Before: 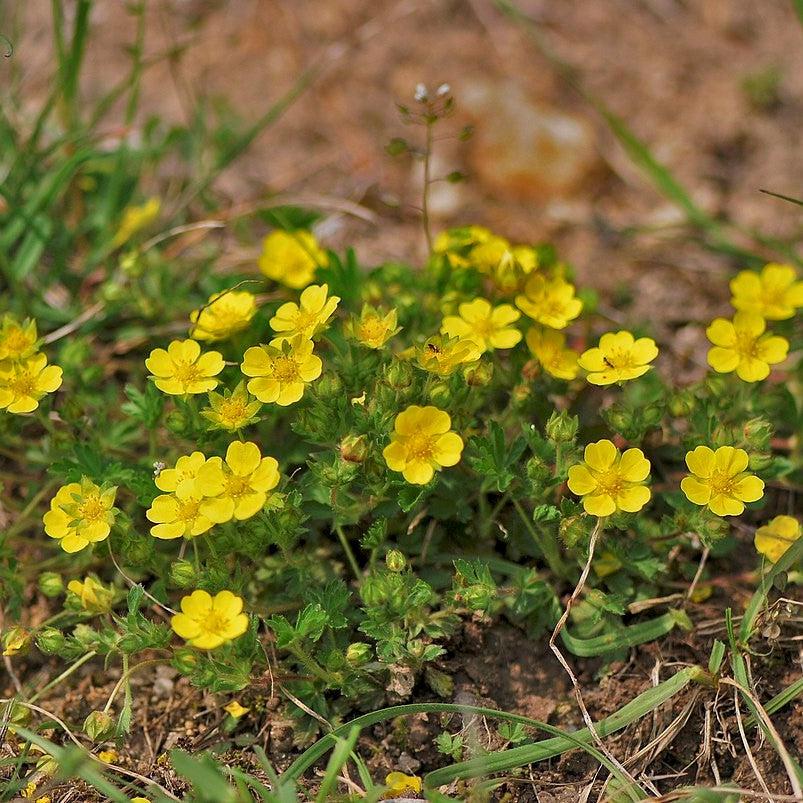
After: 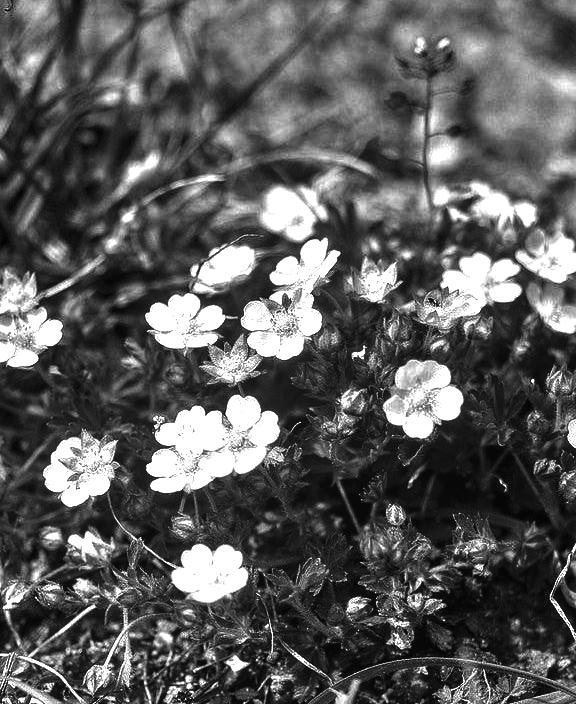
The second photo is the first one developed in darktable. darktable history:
color calibration: output gray [0.714, 0.278, 0, 0], illuminant same as pipeline (D50), adaptation none (bypass)
tone equalizer: on, module defaults
contrast brightness saturation: brightness -1, saturation 1
local contrast: on, module defaults
exposure: black level correction 0, exposure 1.1 EV, compensate exposure bias true, compensate highlight preservation false
crop: top 5.803%, right 27.864%, bottom 5.804%
color balance rgb: linear chroma grading › global chroma 15%, perceptual saturation grading › global saturation 30%
